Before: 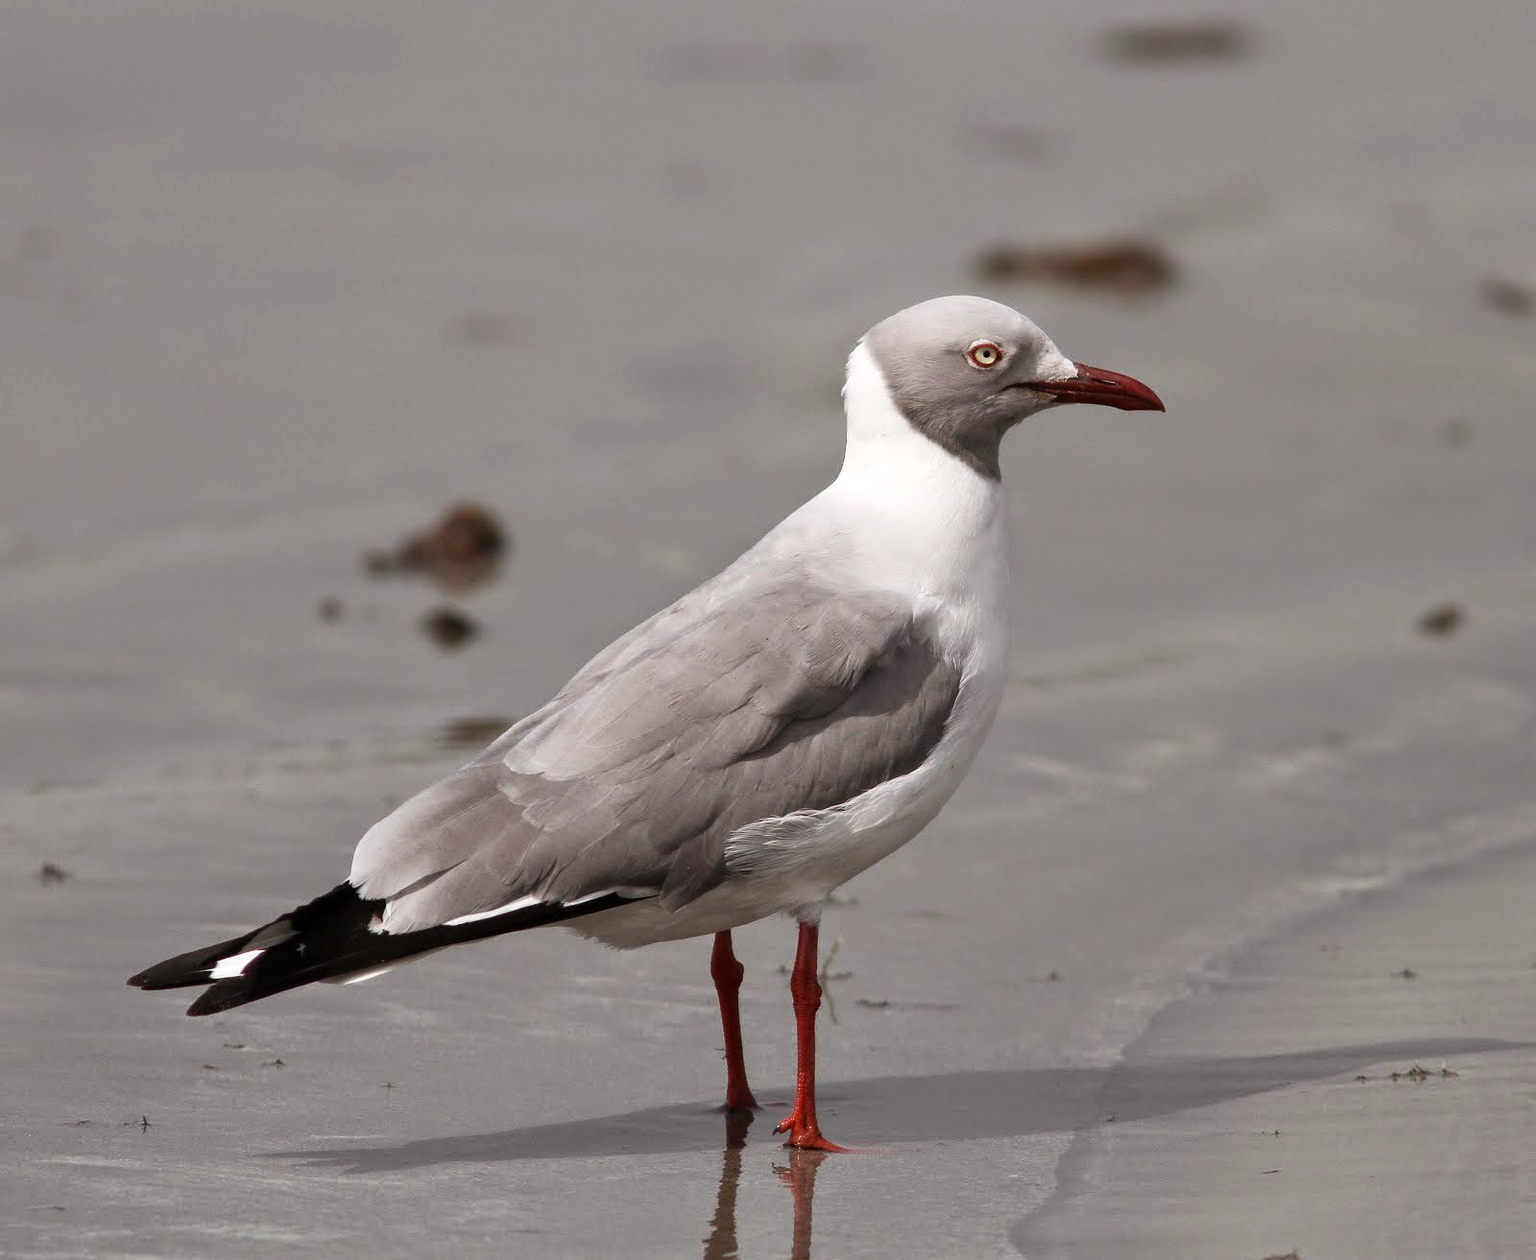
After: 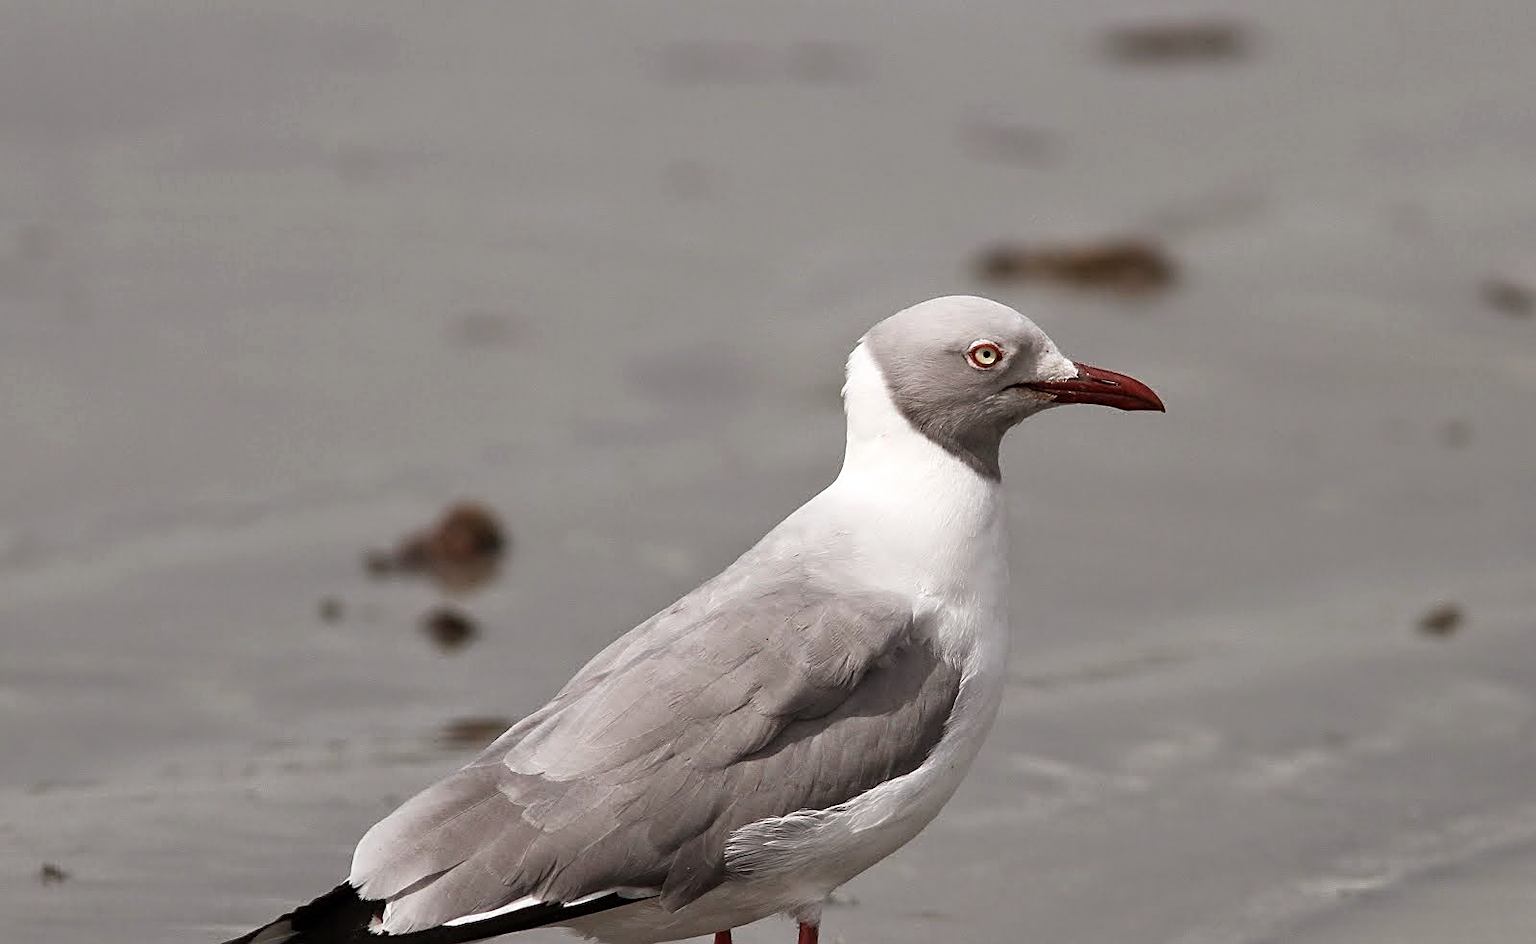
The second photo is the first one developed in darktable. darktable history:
crop: bottom 24.988%
sharpen: on, module defaults
